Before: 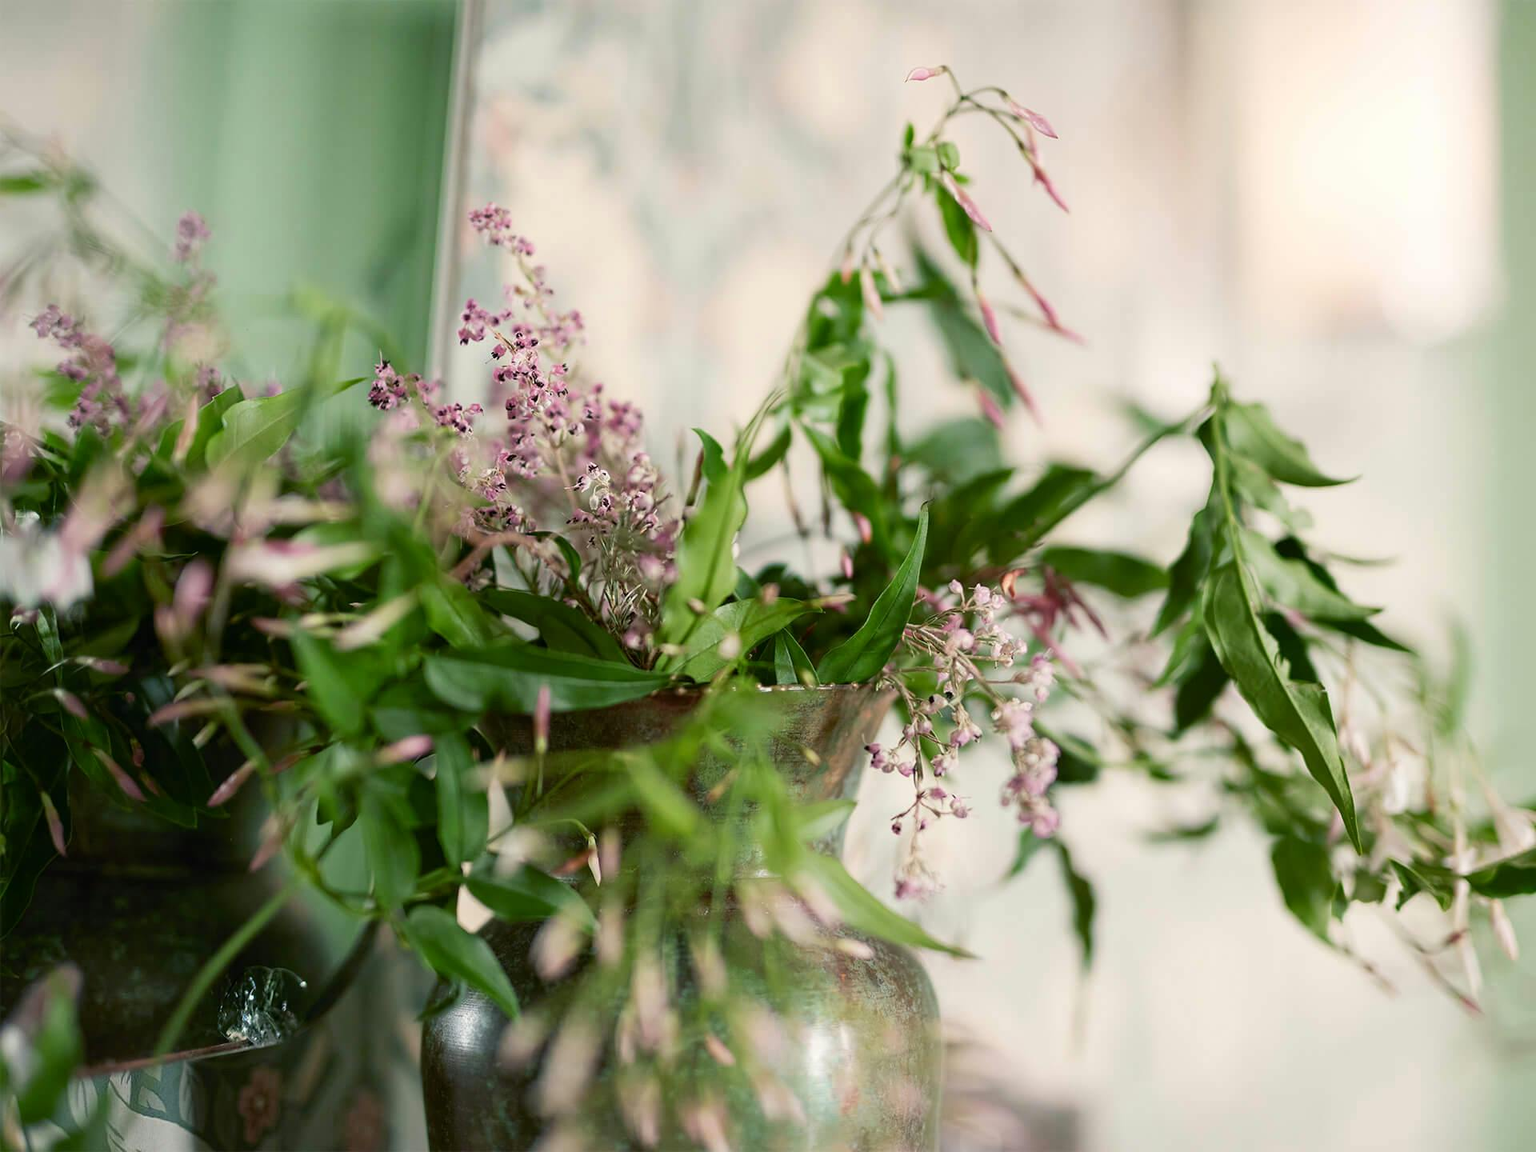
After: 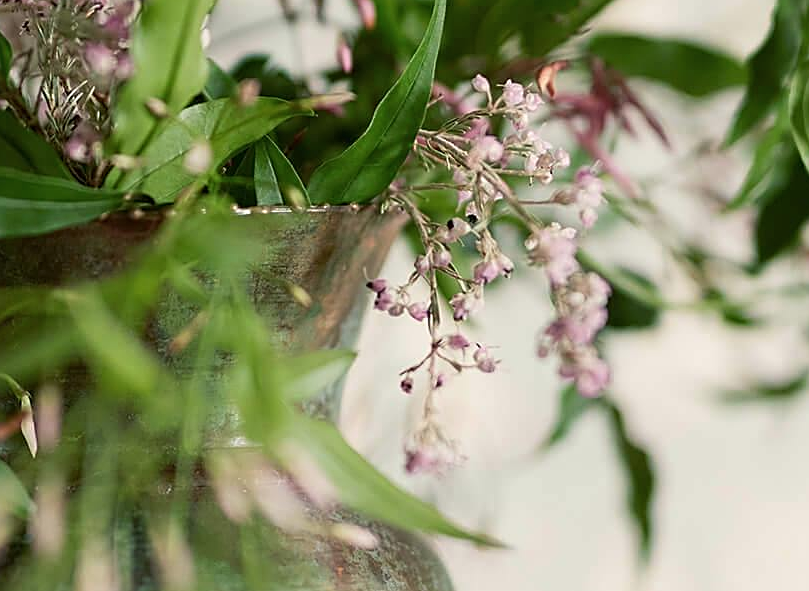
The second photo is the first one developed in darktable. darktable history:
contrast brightness saturation: saturation -0.05
crop: left 37.221%, top 45.169%, right 20.63%, bottom 13.777%
sharpen: on, module defaults
